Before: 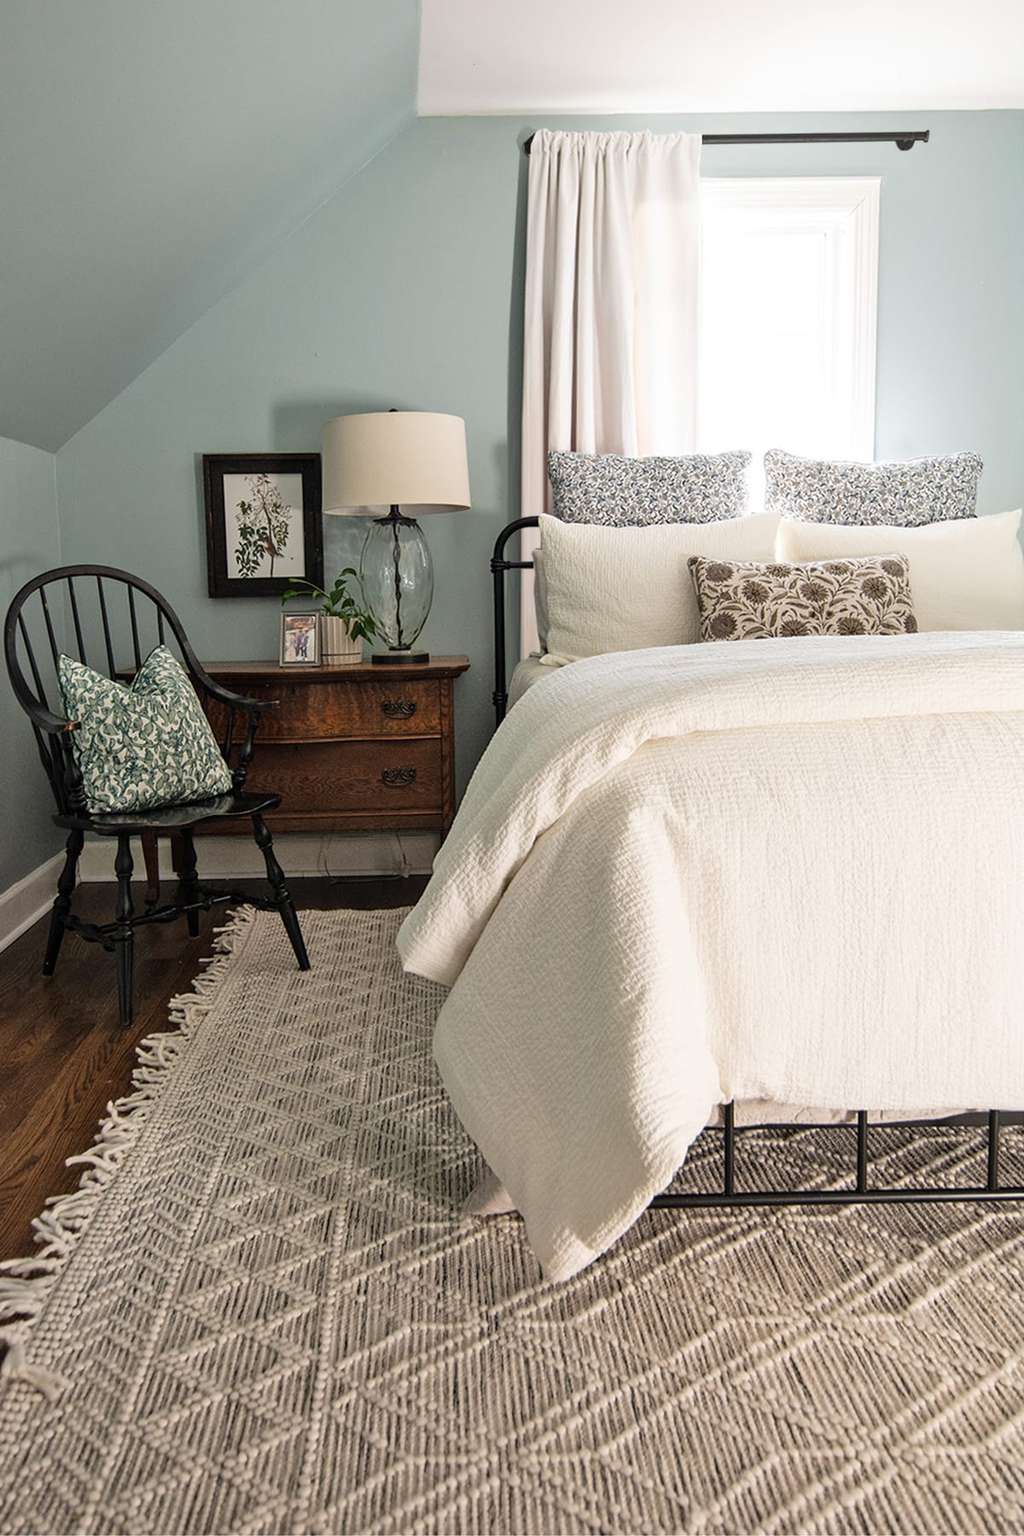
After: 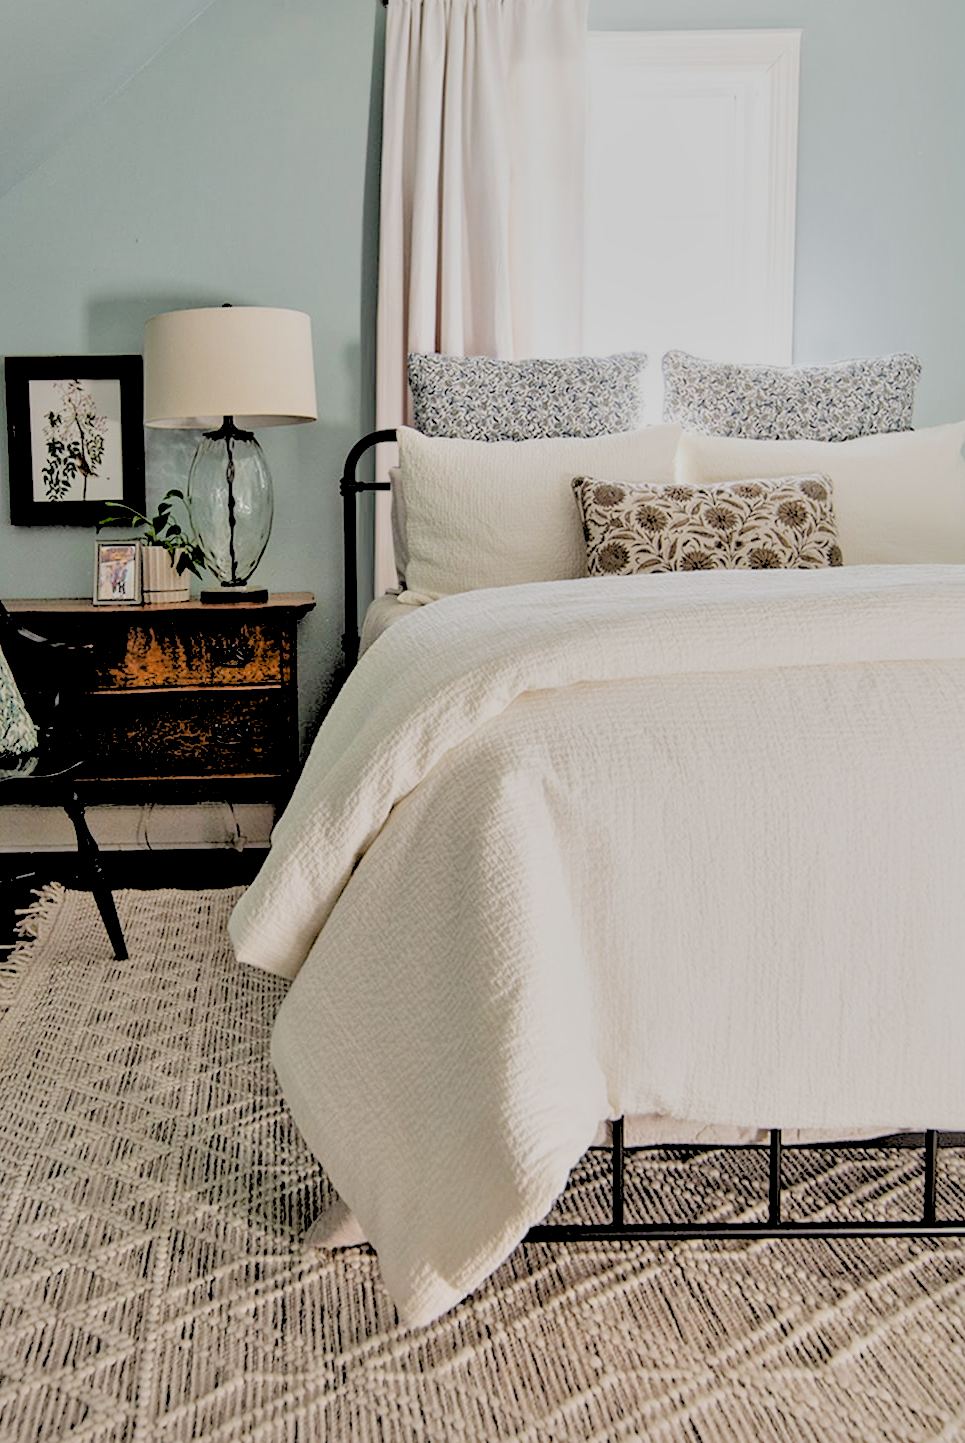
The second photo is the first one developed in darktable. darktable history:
filmic rgb: black relative exposure -7.65 EV, white relative exposure 4.56 EV, hardness 3.61
crop: left 19.159%, top 9.58%, bottom 9.58%
local contrast: mode bilateral grid, contrast 25, coarseness 60, detail 151%, midtone range 0.2
exposure: black level correction 0.016, exposure -0.009 EV, compensate highlight preservation false
rgb levels: levels [[0.027, 0.429, 0.996], [0, 0.5, 1], [0, 0.5, 1]]
tone equalizer: -8 EV 0.25 EV, -7 EV 0.417 EV, -6 EV 0.417 EV, -5 EV 0.25 EV, -3 EV -0.25 EV, -2 EV -0.417 EV, -1 EV -0.417 EV, +0 EV -0.25 EV, edges refinement/feathering 500, mask exposure compensation -1.57 EV, preserve details guided filter
white balance: emerald 1
rotate and perspective: rotation 0.192°, lens shift (horizontal) -0.015, crop left 0.005, crop right 0.996, crop top 0.006, crop bottom 0.99
